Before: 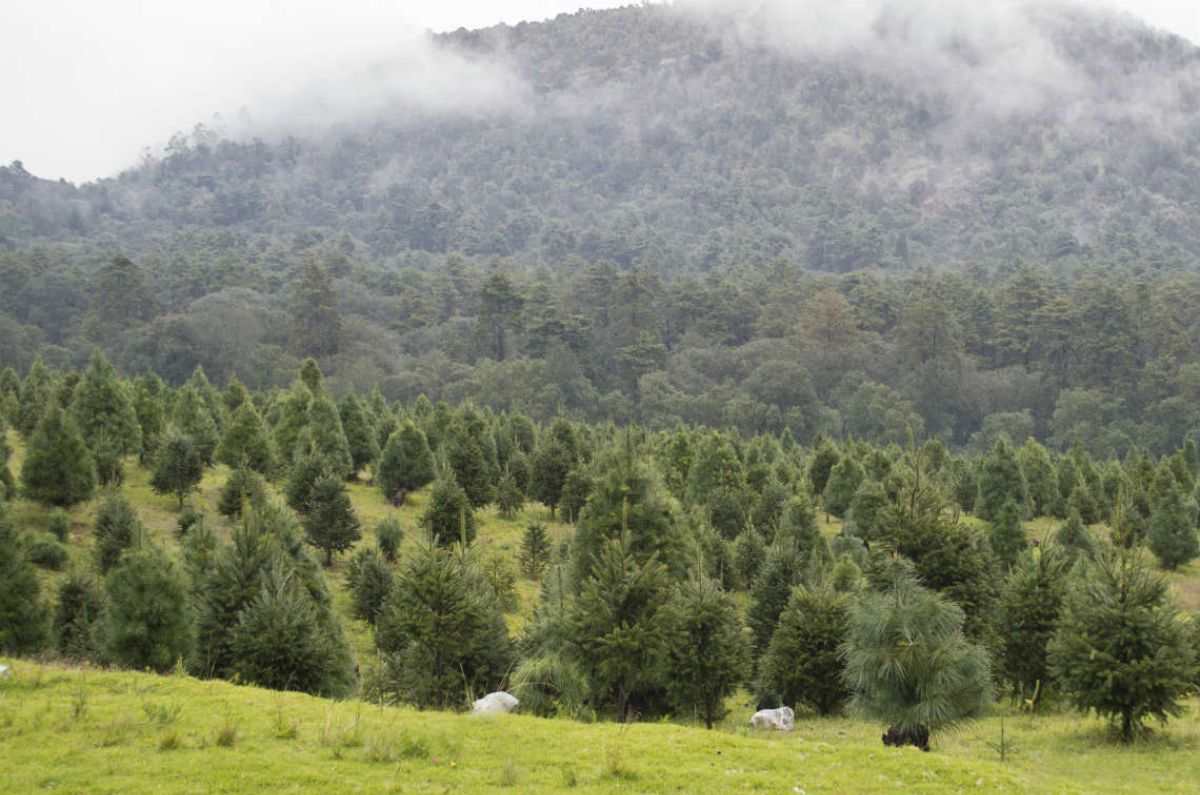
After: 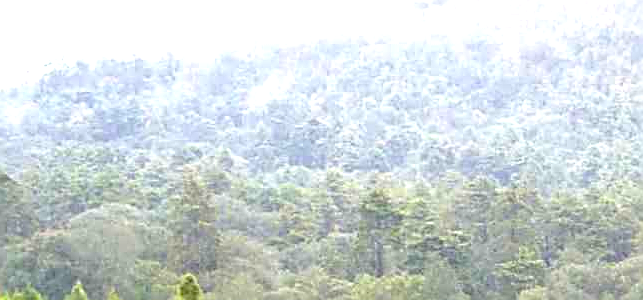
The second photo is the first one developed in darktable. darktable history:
exposure: black level correction 0, exposure 1.35 EV, compensate exposure bias true, compensate highlight preservation false
color balance rgb: linear chroma grading › global chroma 15%, perceptual saturation grading › global saturation 30%
sharpen: amount 0.901
crop: left 10.121%, top 10.631%, right 36.218%, bottom 51.526%
